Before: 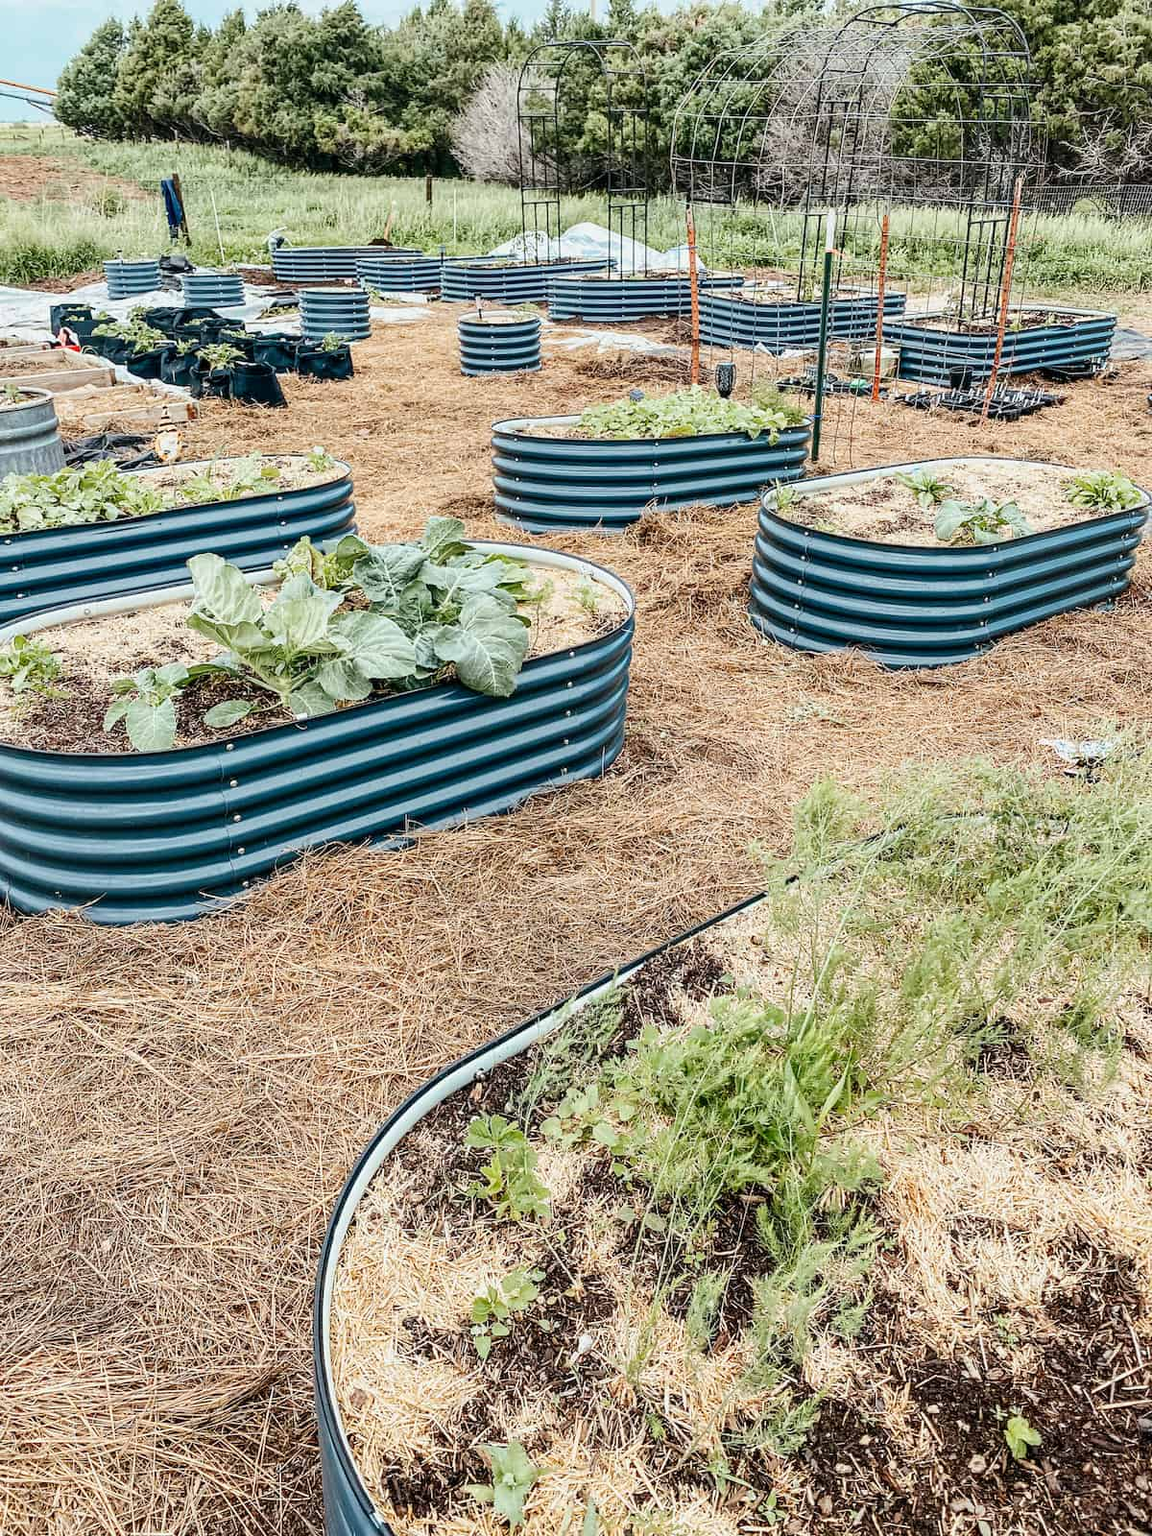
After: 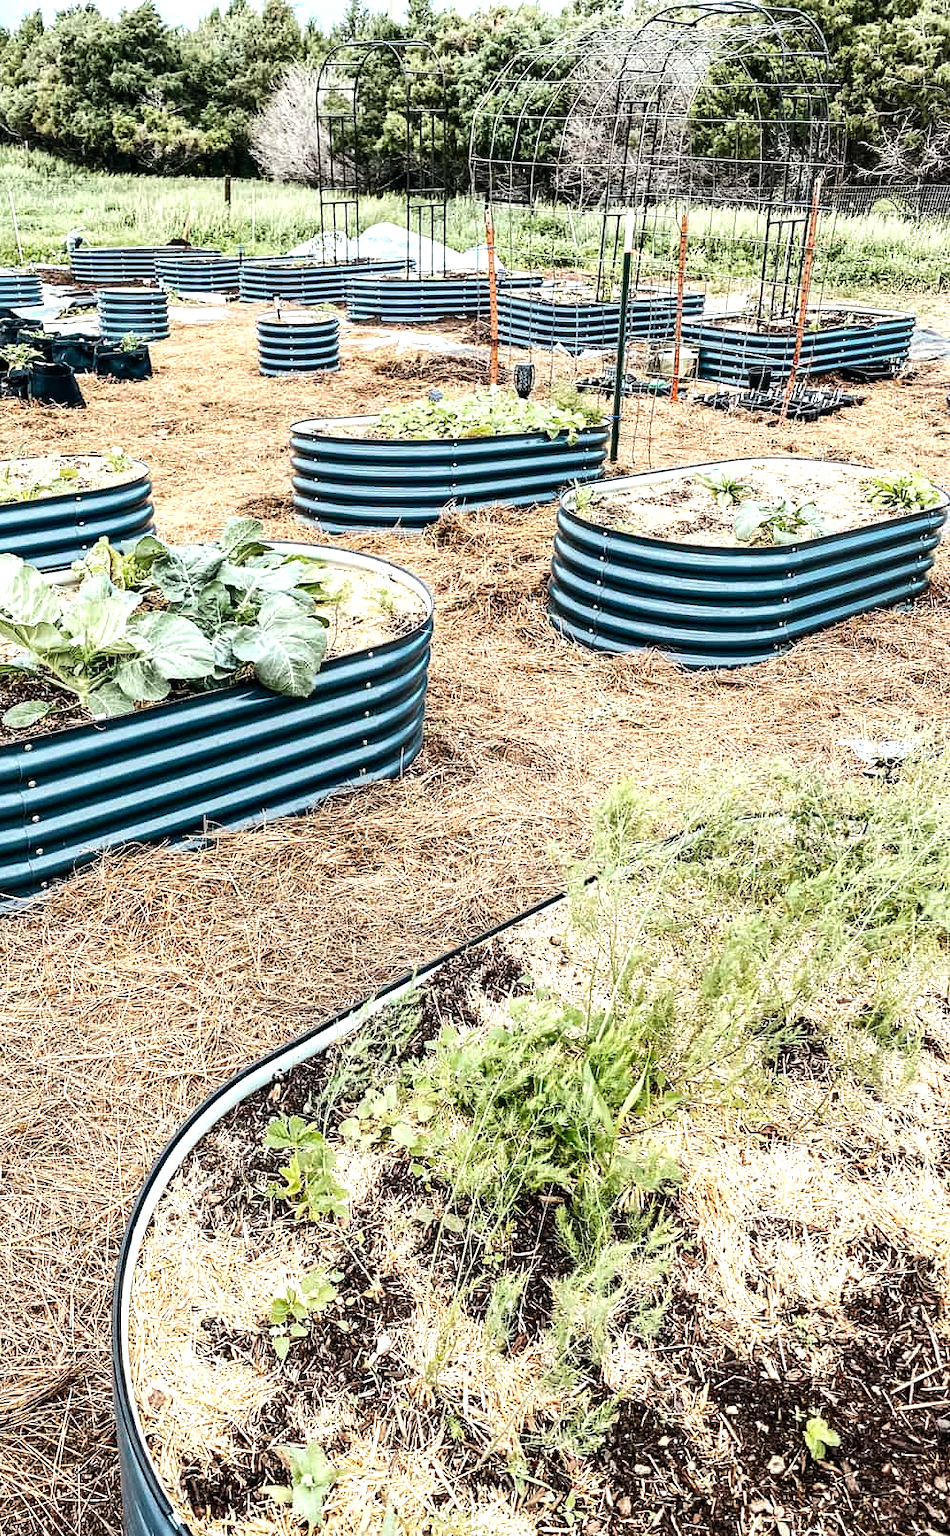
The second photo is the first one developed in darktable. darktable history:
crop: left 17.582%, bottom 0.031%
tone equalizer: -8 EV -0.75 EV, -7 EV -0.7 EV, -6 EV -0.6 EV, -5 EV -0.4 EV, -3 EV 0.4 EV, -2 EV 0.6 EV, -1 EV 0.7 EV, +0 EV 0.75 EV, edges refinement/feathering 500, mask exposure compensation -1.57 EV, preserve details no
